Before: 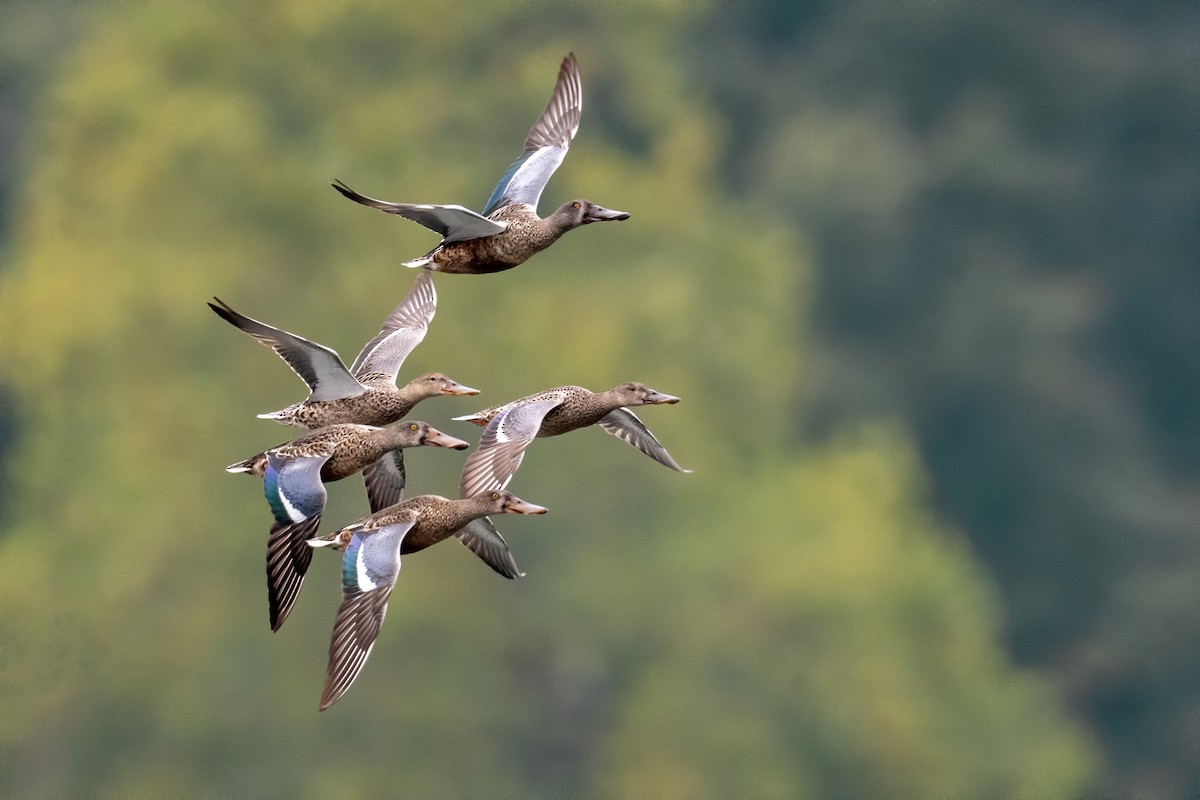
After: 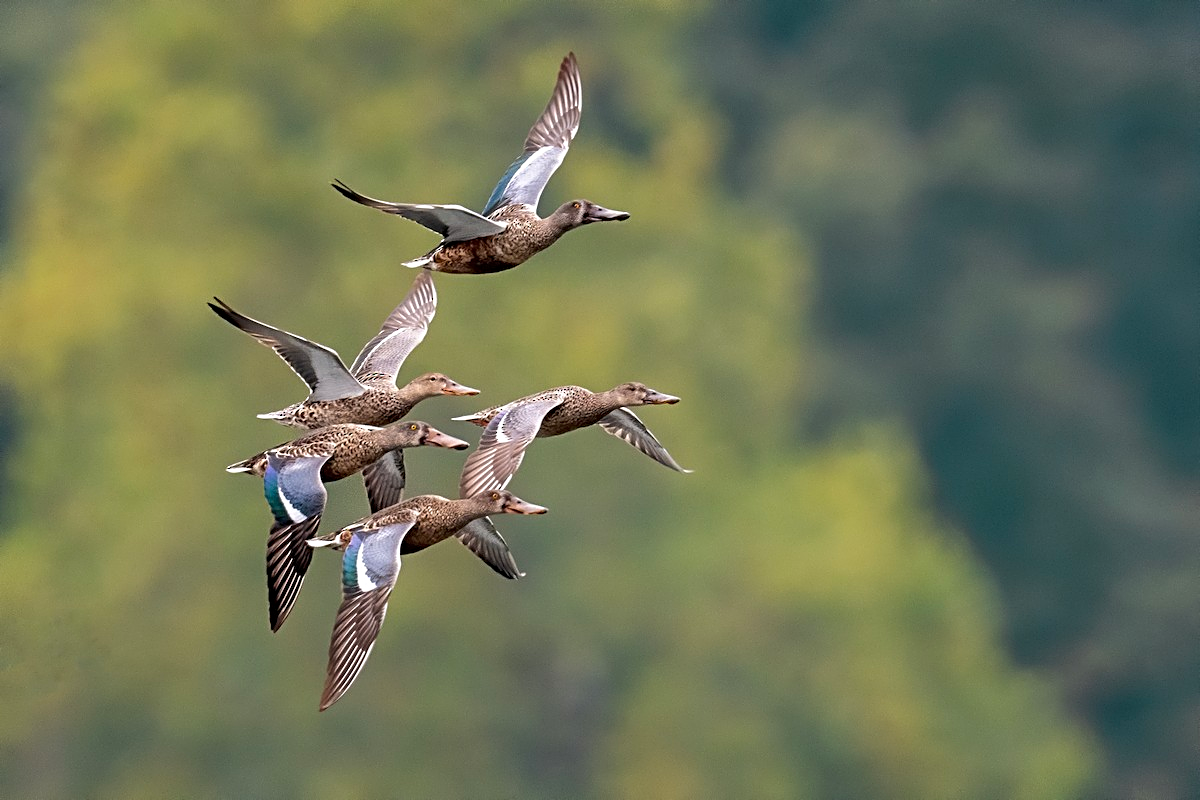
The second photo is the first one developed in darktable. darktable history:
sharpen: radius 2.761
